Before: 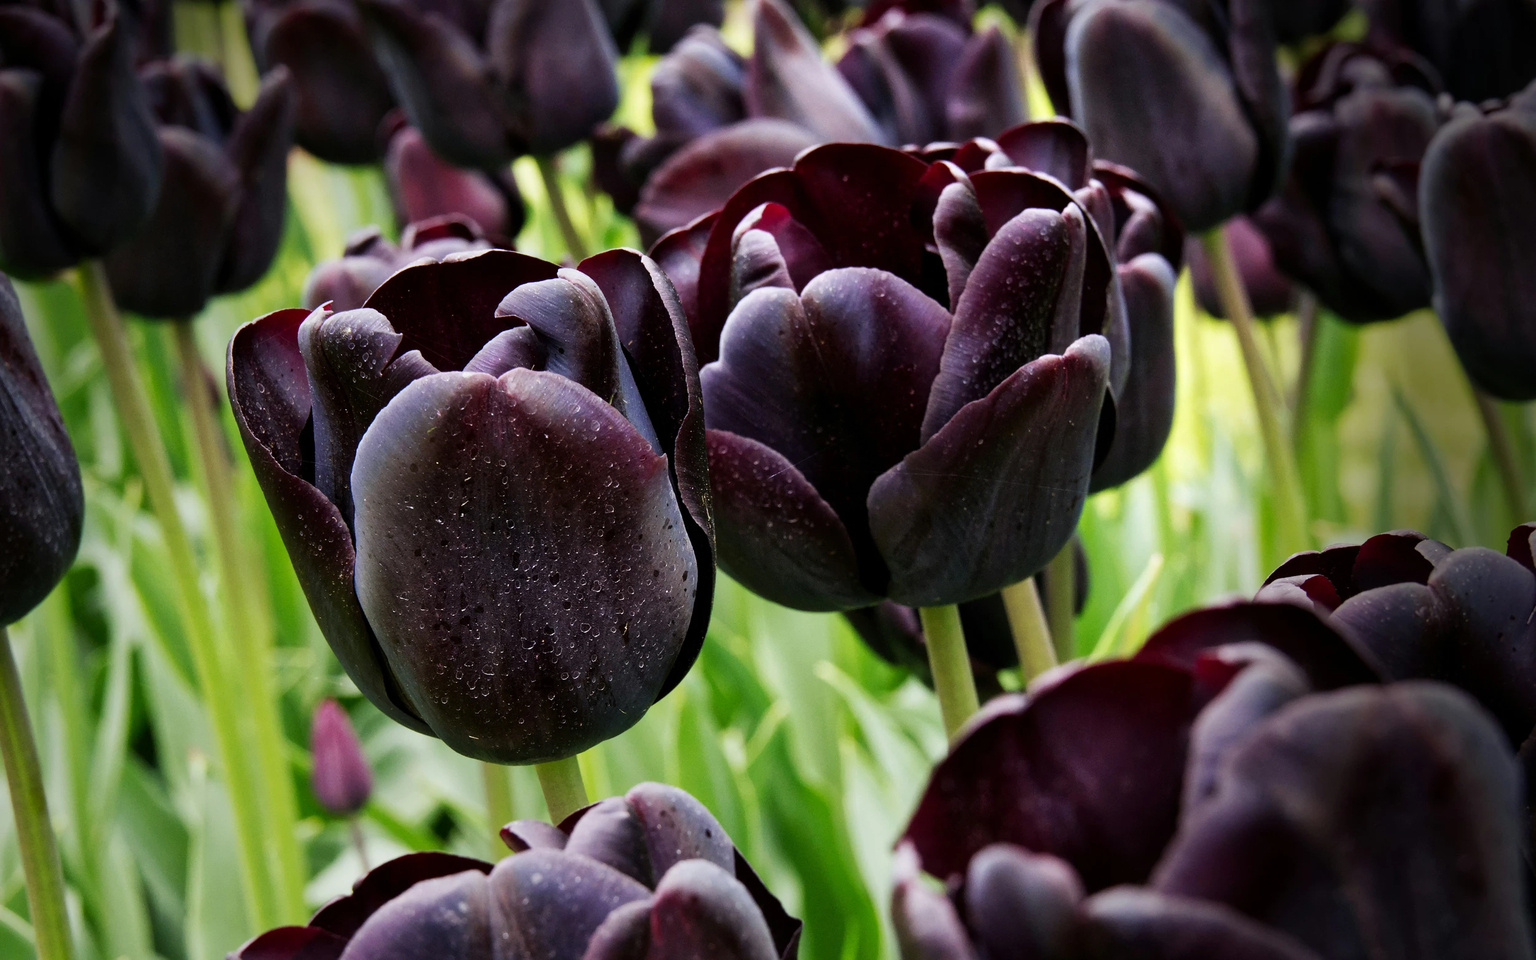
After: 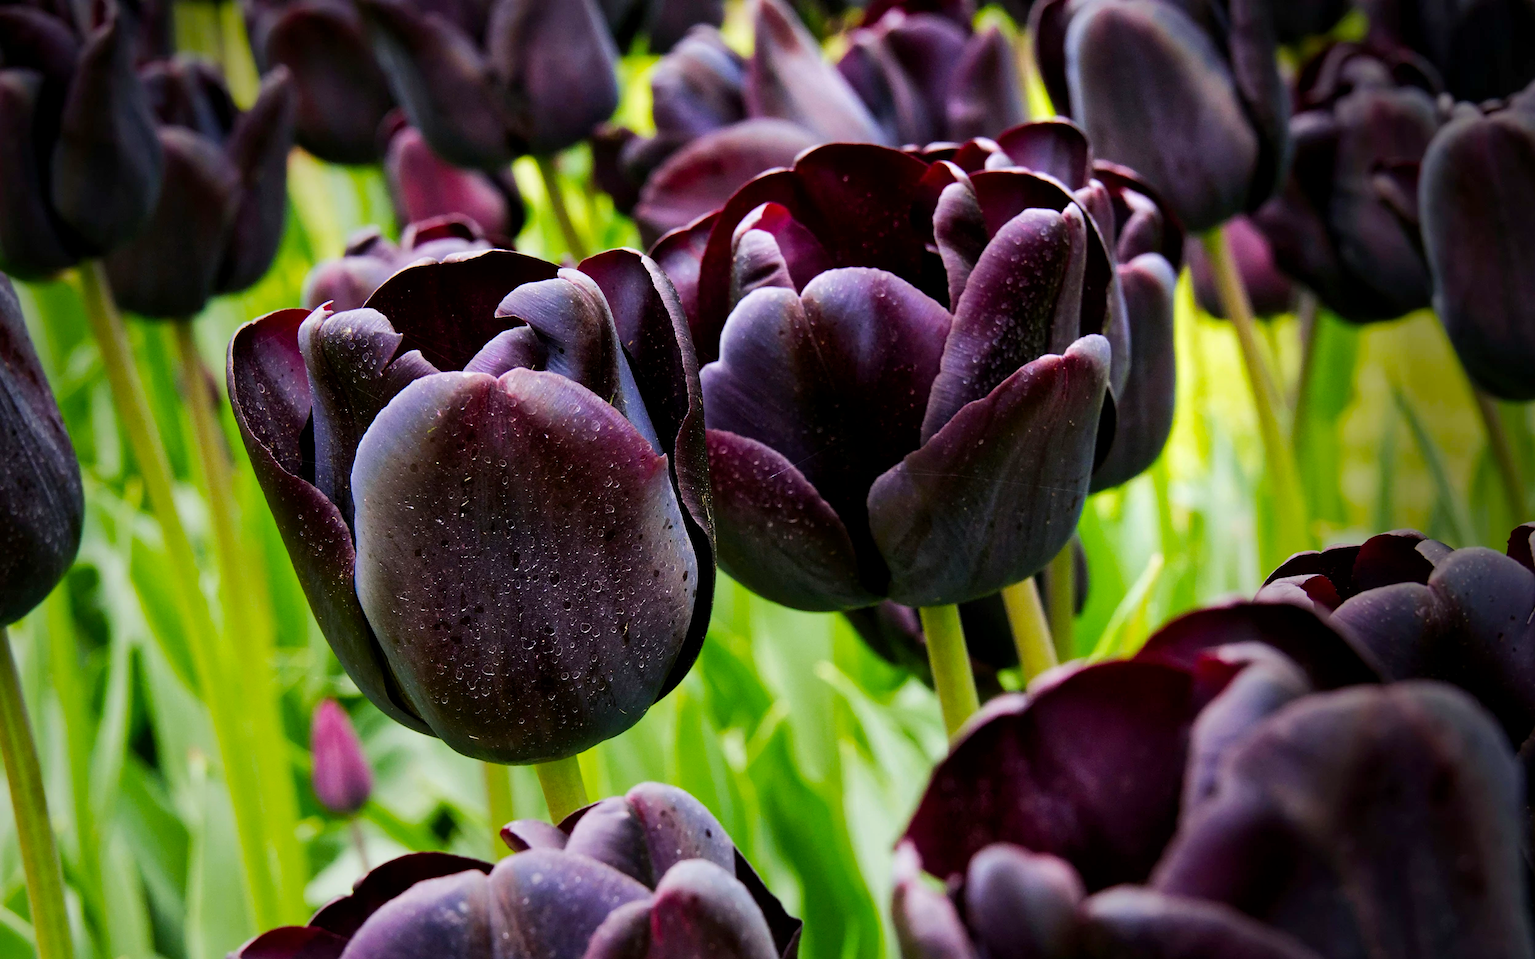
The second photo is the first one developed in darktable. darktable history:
exposure: black level correction 0.001, compensate highlight preservation false
color balance rgb: perceptual saturation grading › global saturation 25%, perceptual brilliance grading › mid-tones 10%, perceptual brilliance grading › shadows 15%, global vibrance 20%
